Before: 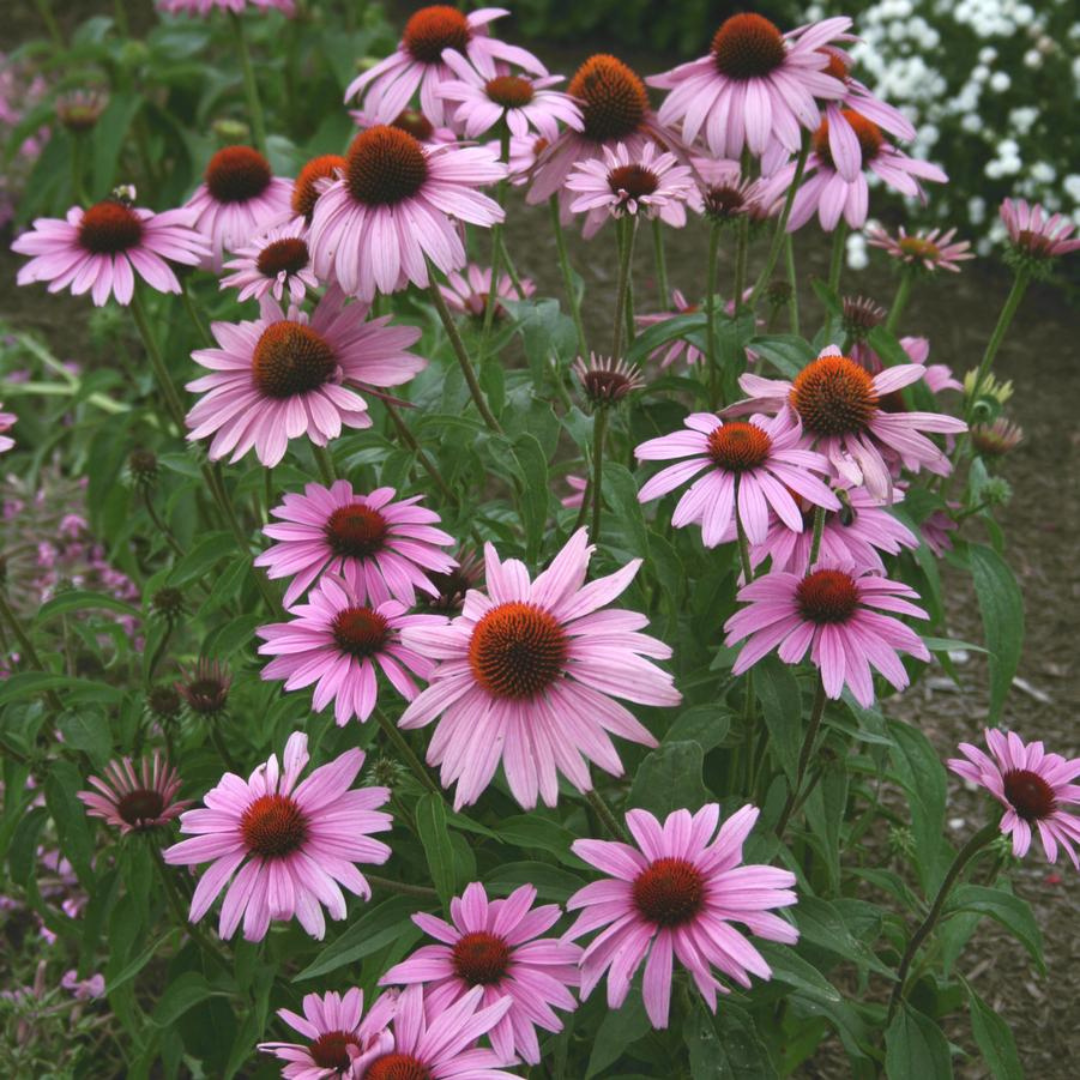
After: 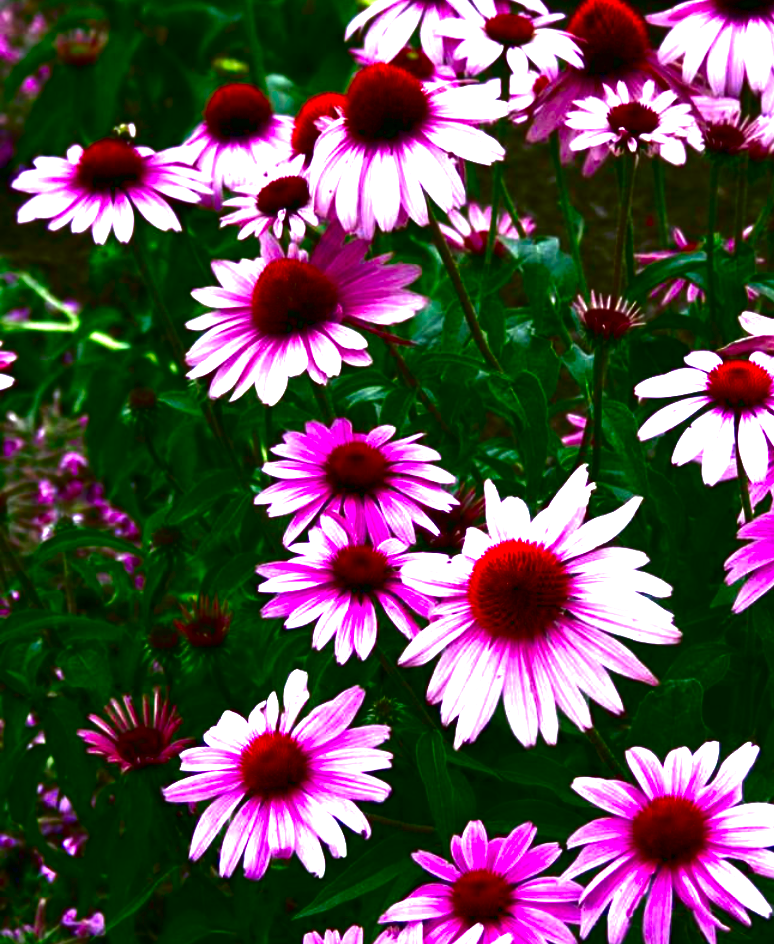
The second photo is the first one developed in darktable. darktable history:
contrast brightness saturation: brightness -1, saturation 1
exposure: black level correction 0.009, exposure 1.425 EV, compensate highlight preservation false
crop: top 5.803%, right 27.864%, bottom 5.804%
white balance: red 0.974, blue 1.044
